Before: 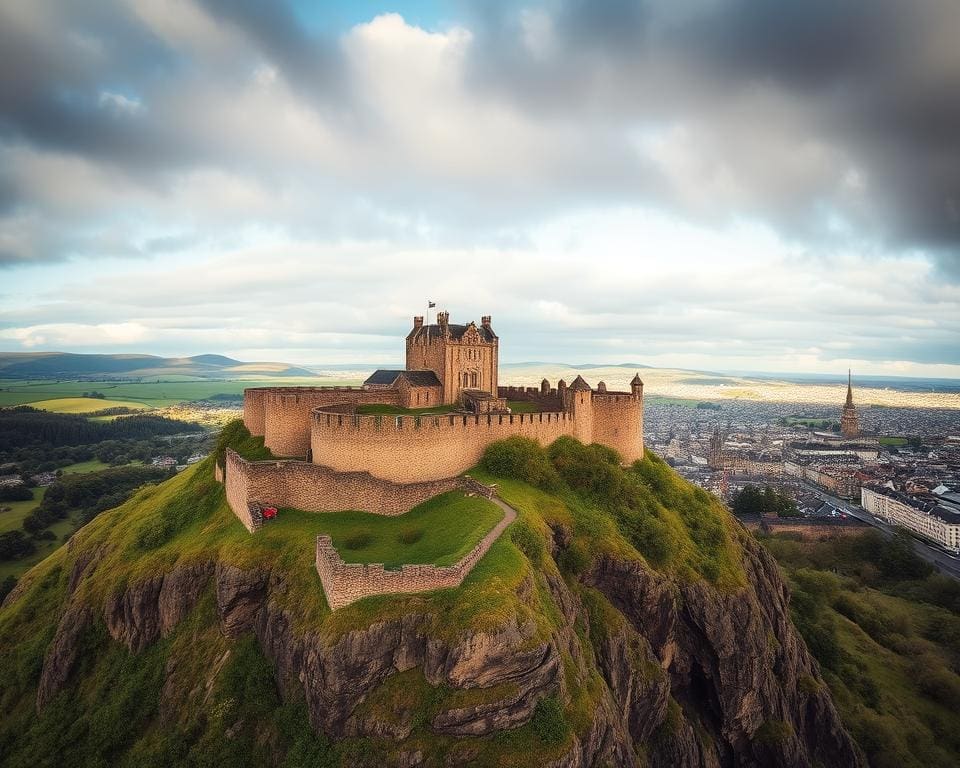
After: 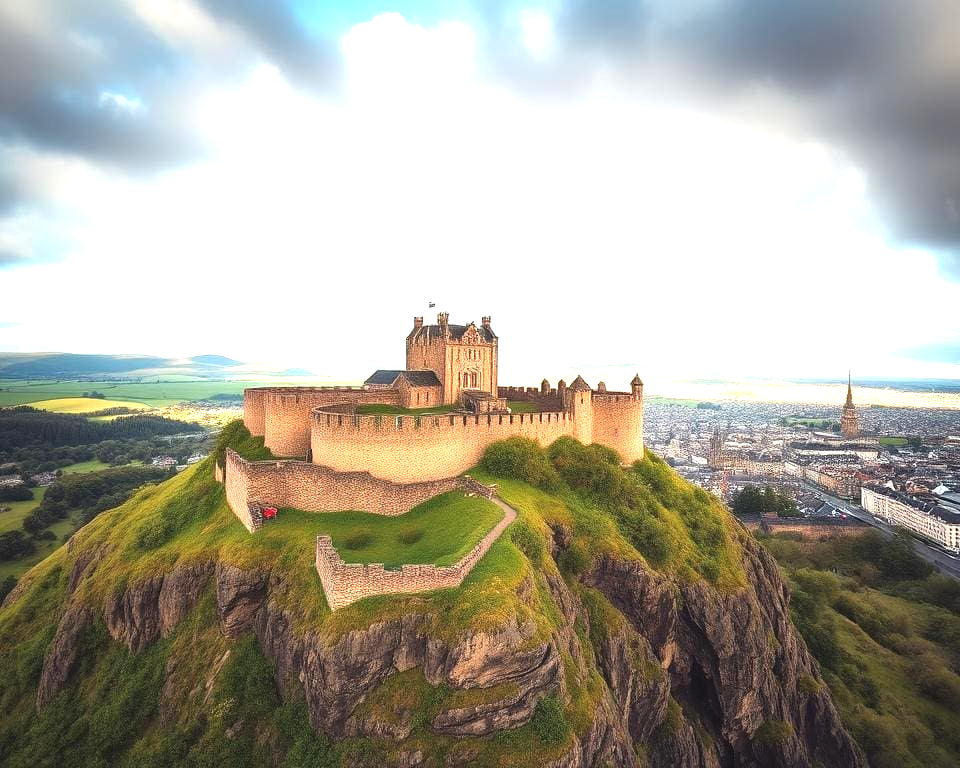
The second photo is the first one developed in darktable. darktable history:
exposure: black level correction -0.002, exposure 1.113 EV, compensate exposure bias true, compensate highlight preservation false
